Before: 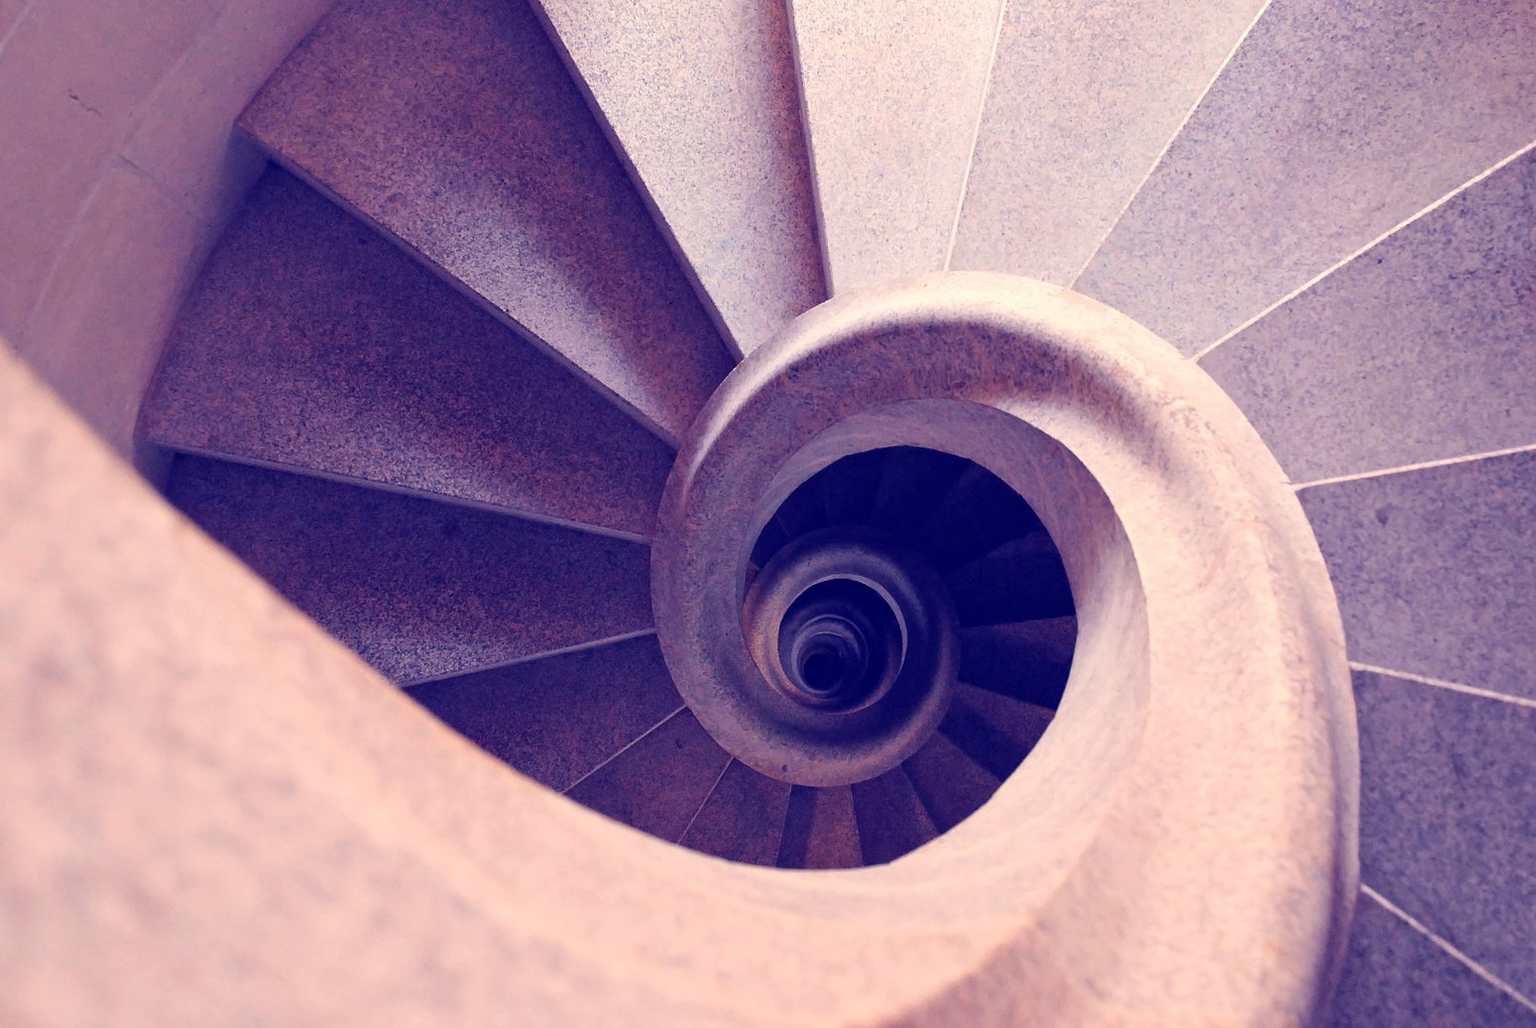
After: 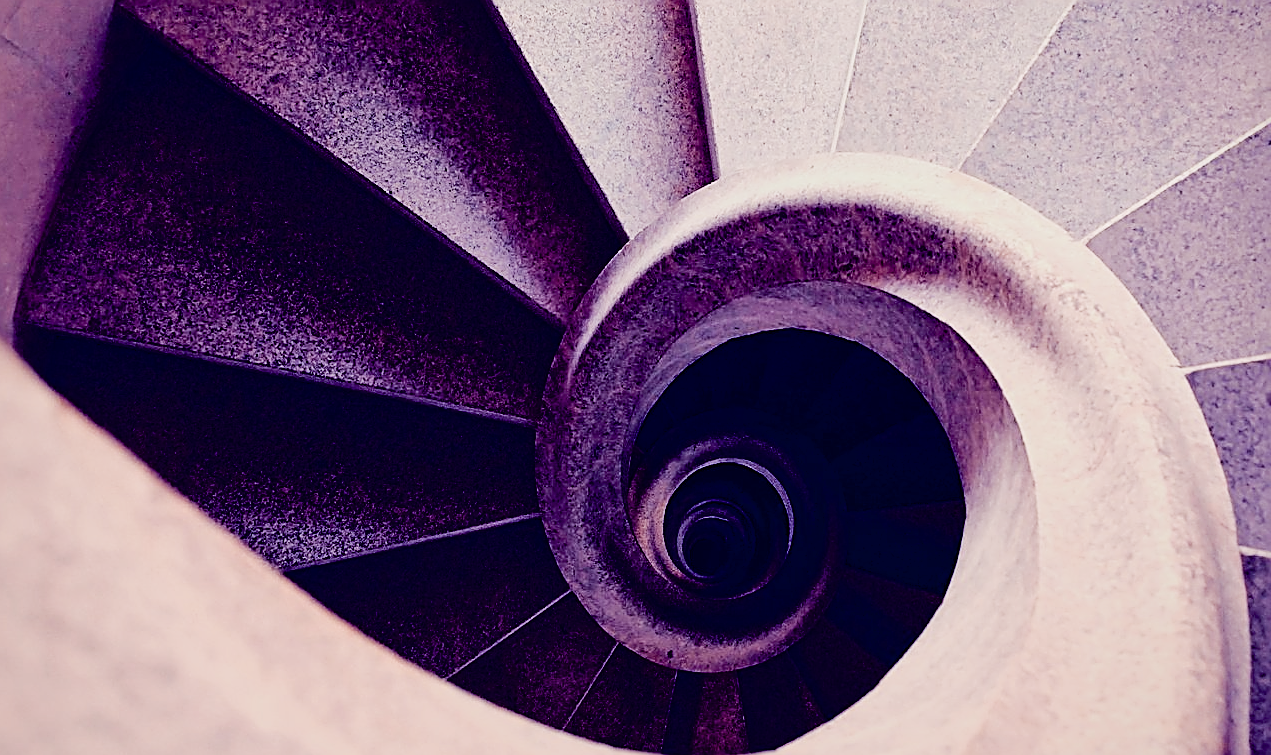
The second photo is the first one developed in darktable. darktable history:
sharpen: amount 1
local contrast: mode bilateral grid, contrast 20, coarseness 49, detail 130%, midtone range 0.2
exposure: compensate exposure bias true, compensate highlight preservation false
crop: left 7.829%, top 11.743%, right 10.103%, bottom 15.388%
vignetting: fall-off radius 61.19%, brightness -0.22, saturation 0.139
color balance rgb: linear chroma grading › global chroma 14.998%, perceptual saturation grading › global saturation 20%, perceptual saturation grading › highlights -50.423%, perceptual saturation grading › shadows 30.232%, global vibrance 16.378%, saturation formula JzAzBz (2021)
filmic rgb: black relative exposure -5 EV, white relative exposure 3.96 EV, hardness 2.88, contrast 1.3, highlights saturation mix -31.42%
